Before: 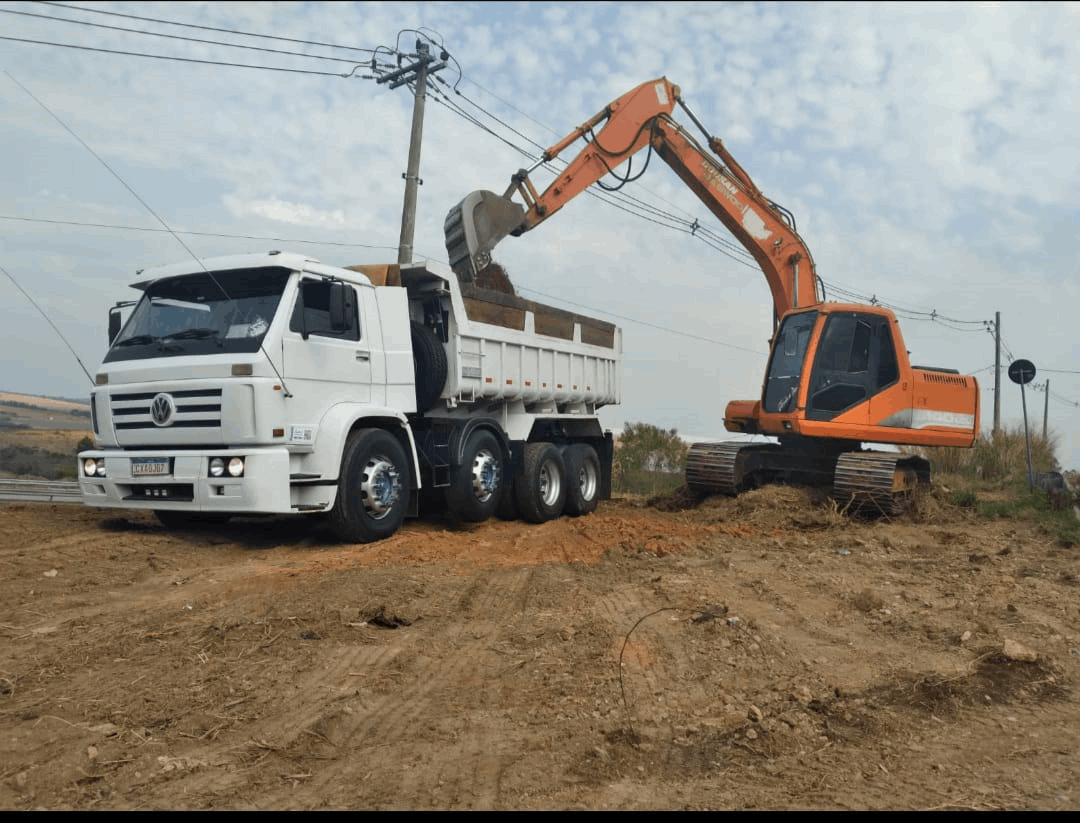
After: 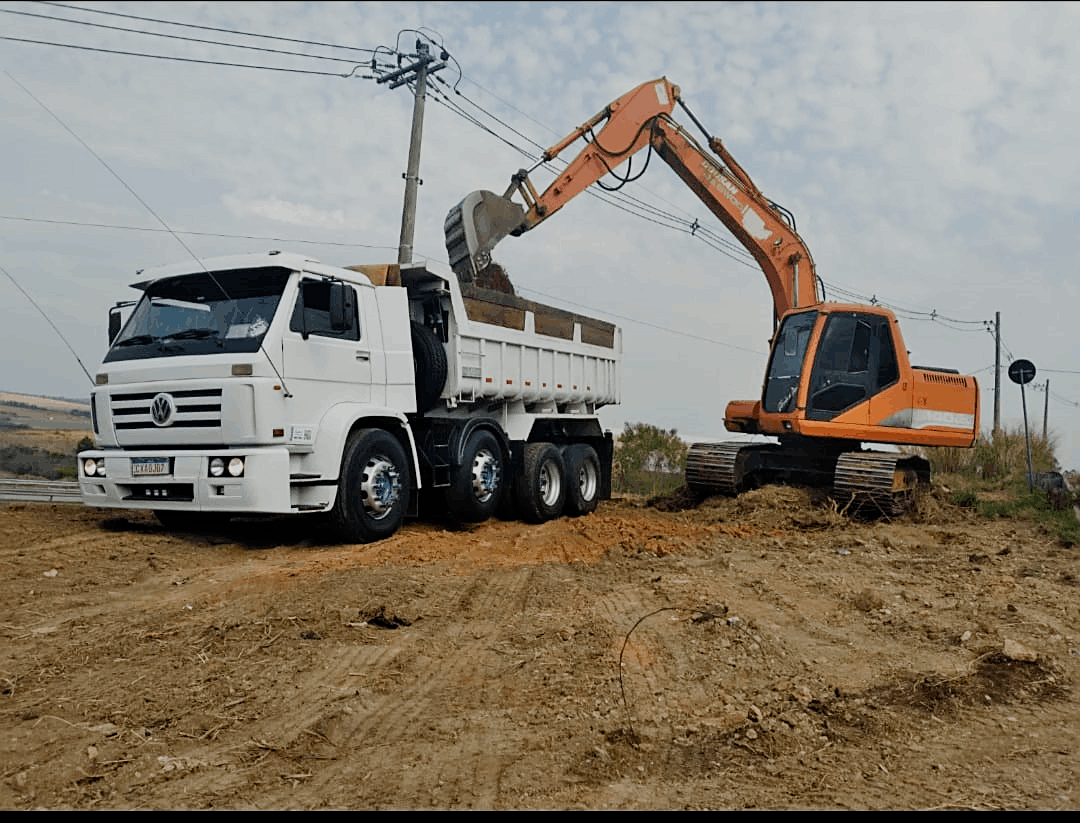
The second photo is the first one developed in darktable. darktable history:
sharpen: on, module defaults
filmic rgb: black relative exposure -7.65 EV, white relative exposure 4.56 EV, threshold 3.01 EV, hardness 3.61, contrast 1.058, preserve chrominance no, color science v4 (2020), contrast in shadows soft, enable highlight reconstruction true
